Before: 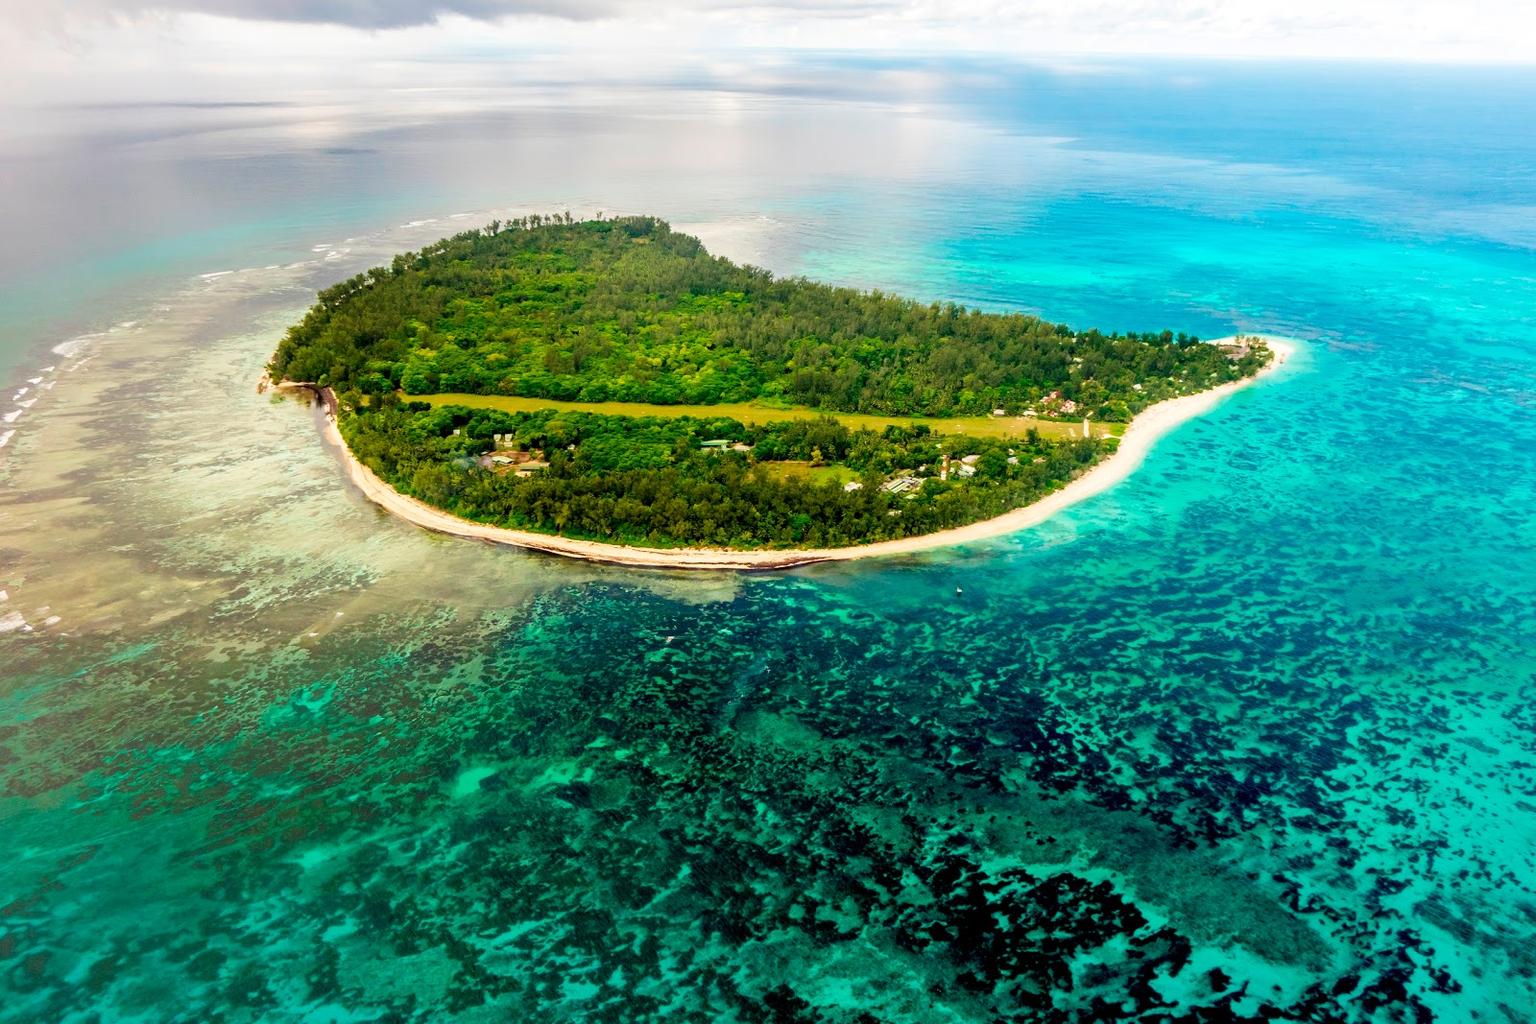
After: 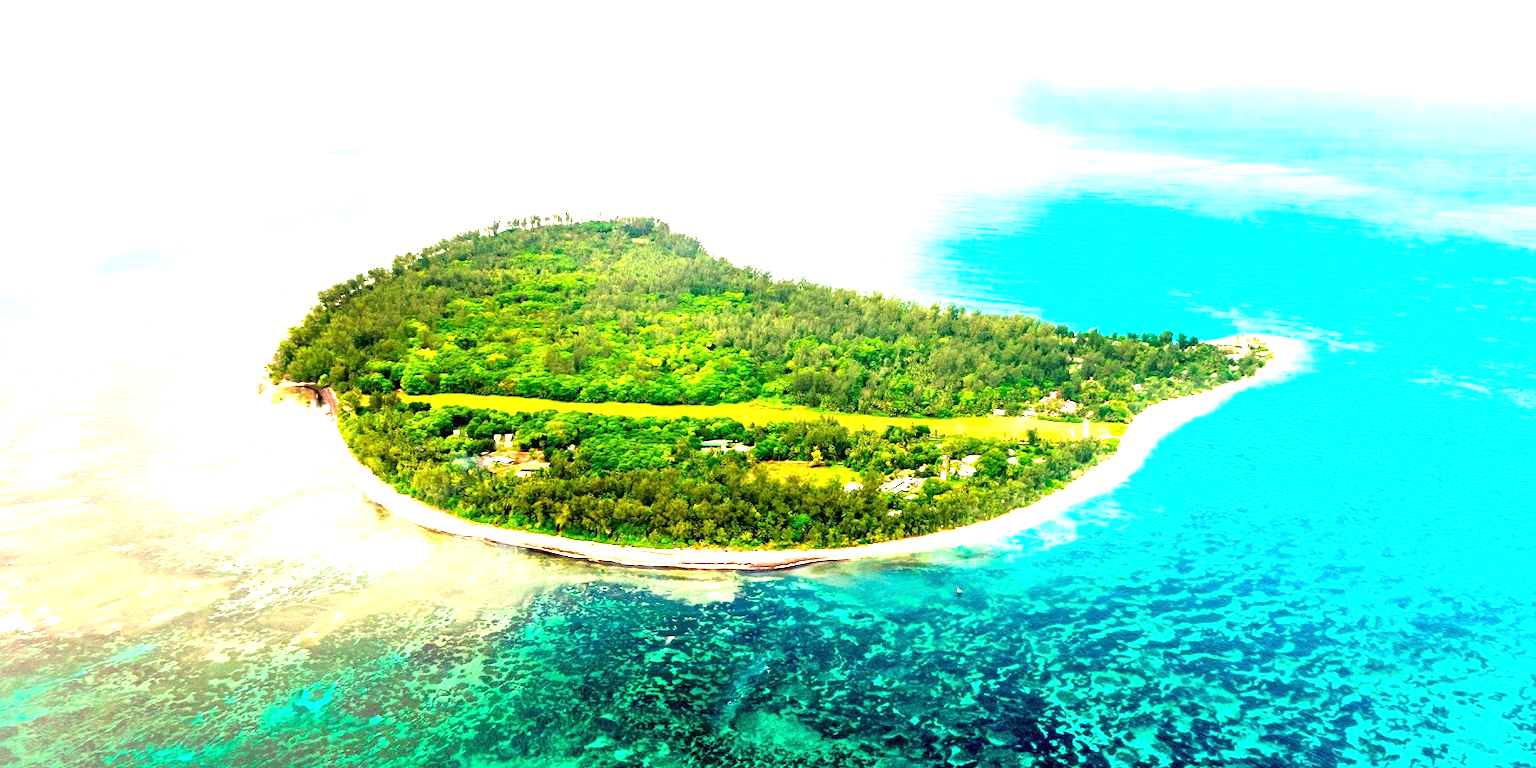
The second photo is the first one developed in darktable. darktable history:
exposure: black level correction 0, exposure 1.741 EV, compensate exposure bias true, compensate highlight preservation false
crop: bottom 24.988%
